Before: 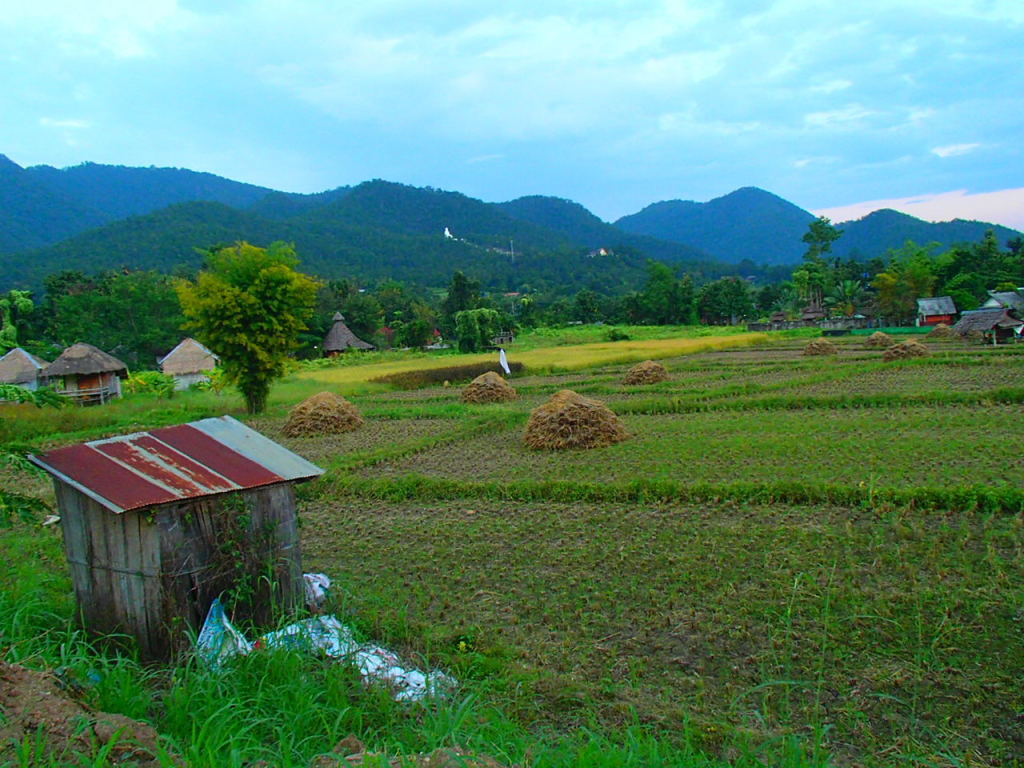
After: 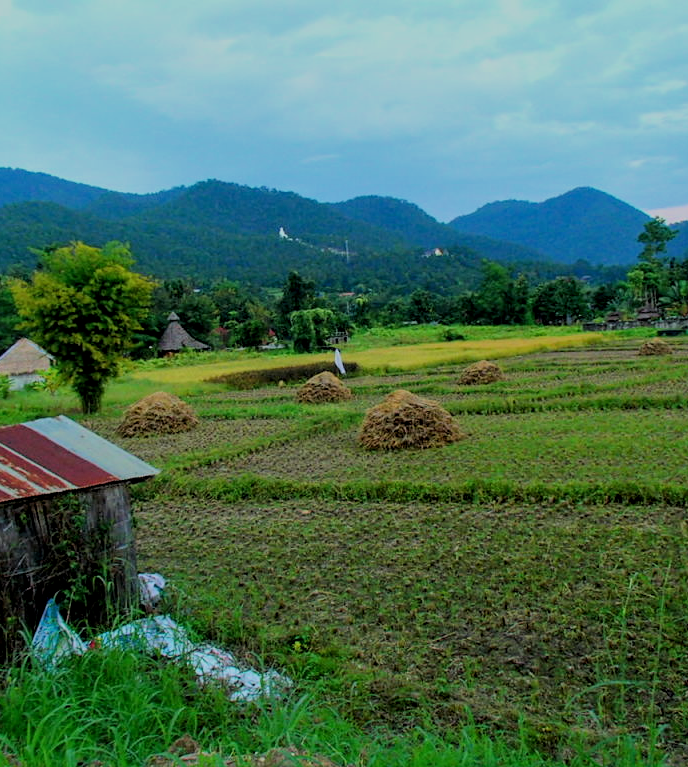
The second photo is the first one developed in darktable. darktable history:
local contrast: on, module defaults
crop and rotate: left 16.147%, right 16.624%
filmic rgb: black relative exposure -6.04 EV, white relative exposure 6.96 EV, hardness 2.26, color science v6 (2022)
